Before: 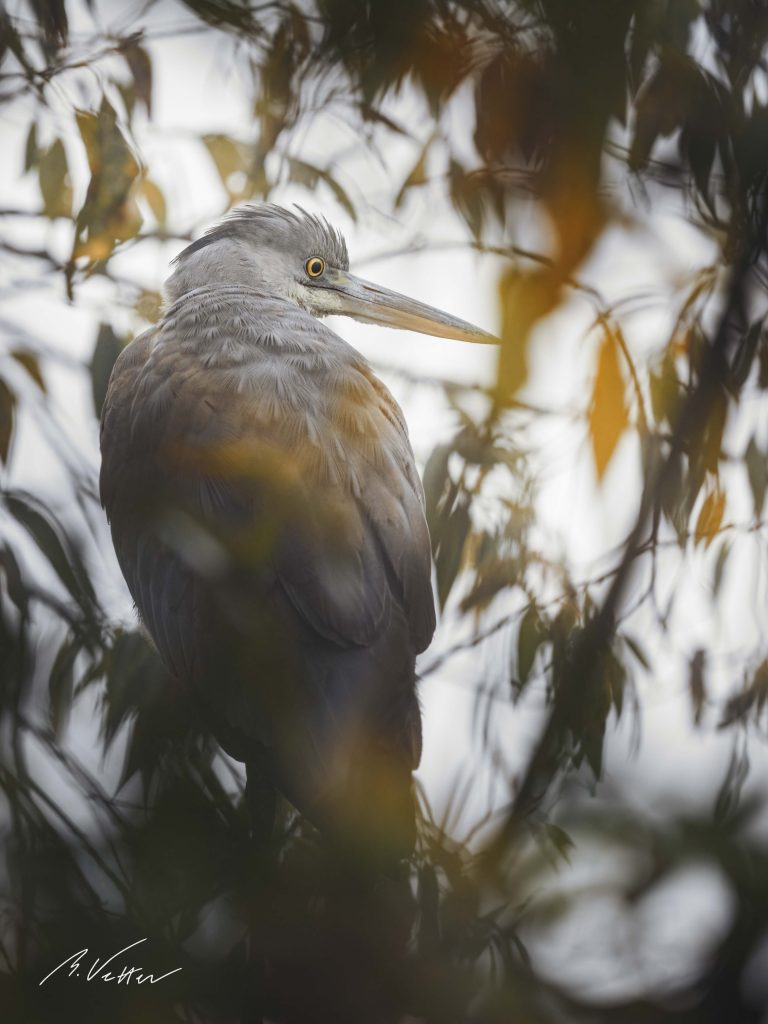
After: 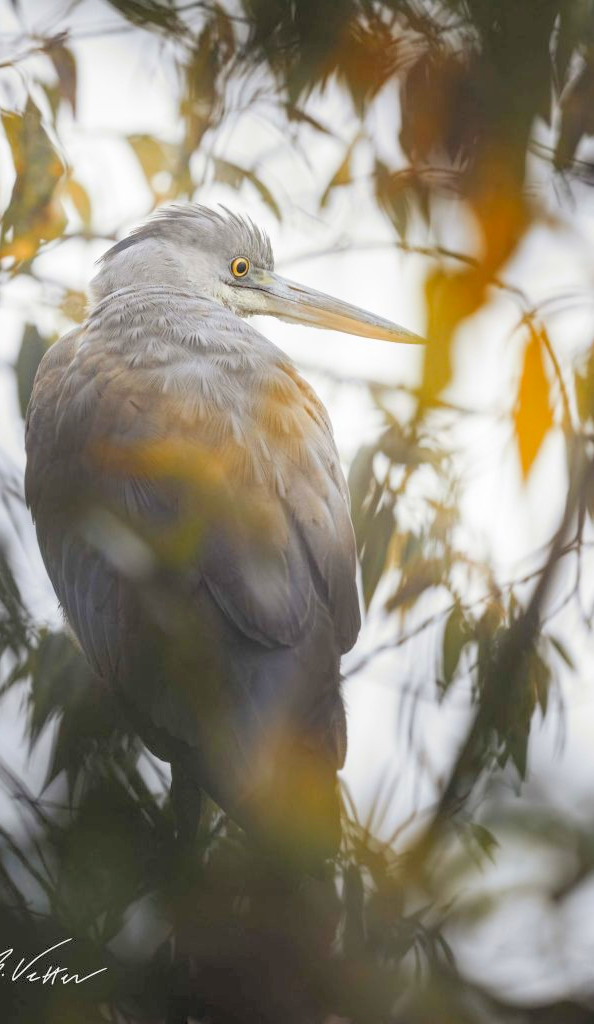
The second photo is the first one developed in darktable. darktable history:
vibrance: vibrance 67%
levels: levels [0.093, 0.434, 0.988]
crop: left 9.88%, right 12.664%
